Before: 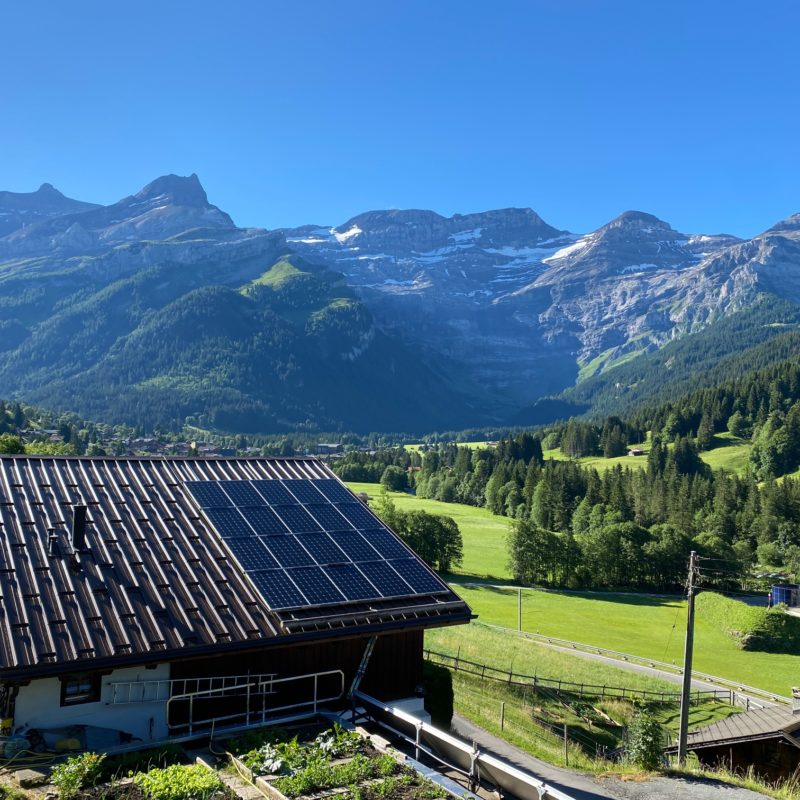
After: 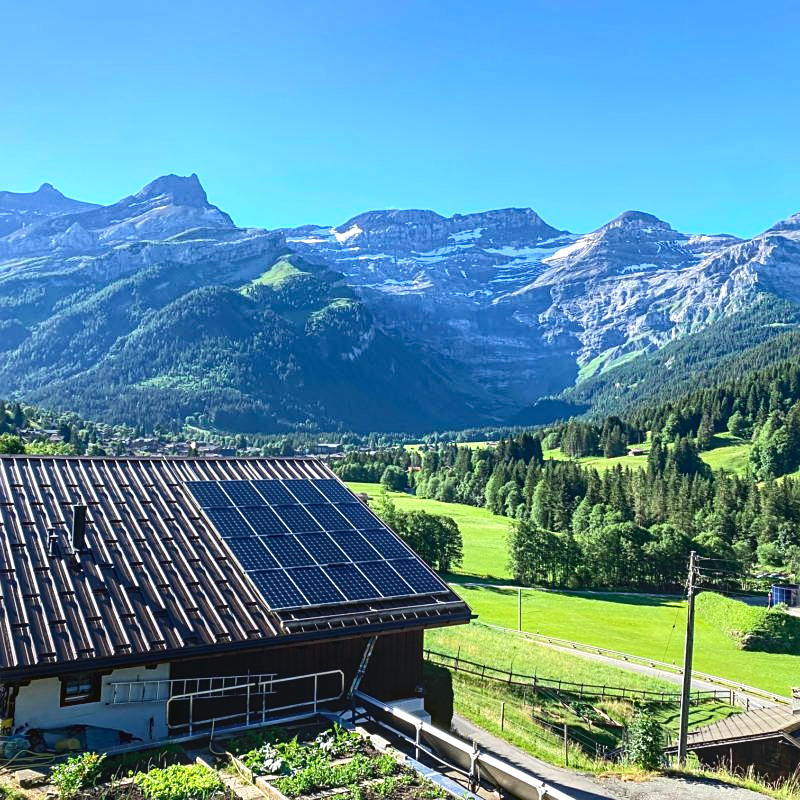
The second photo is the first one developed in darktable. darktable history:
local contrast: on, module defaults
tone curve: curves: ch0 [(0, 0.045) (0.155, 0.169) (0.46, 0.466) (0.751, 0.788) (1, 0.961)]; ch1 [(0, 0) (0.43, 0.408) (0.472, 0.469) (0.505, 0.503) (0.553, 0.555) (0.592, 0.581) (1, 1)]; ch2 [(0, 0) (0.505, 0.495) (0.579, 0.569) (1, 1)], color space Lab, independent channels, preserve colors none
sharpen: on, module defaults
exposure: black level correction 0, exposure 0.7 EV, compensate exposure bias true, compensate highlight preservation false
haze removal: compatibility mode true, adaptive false
